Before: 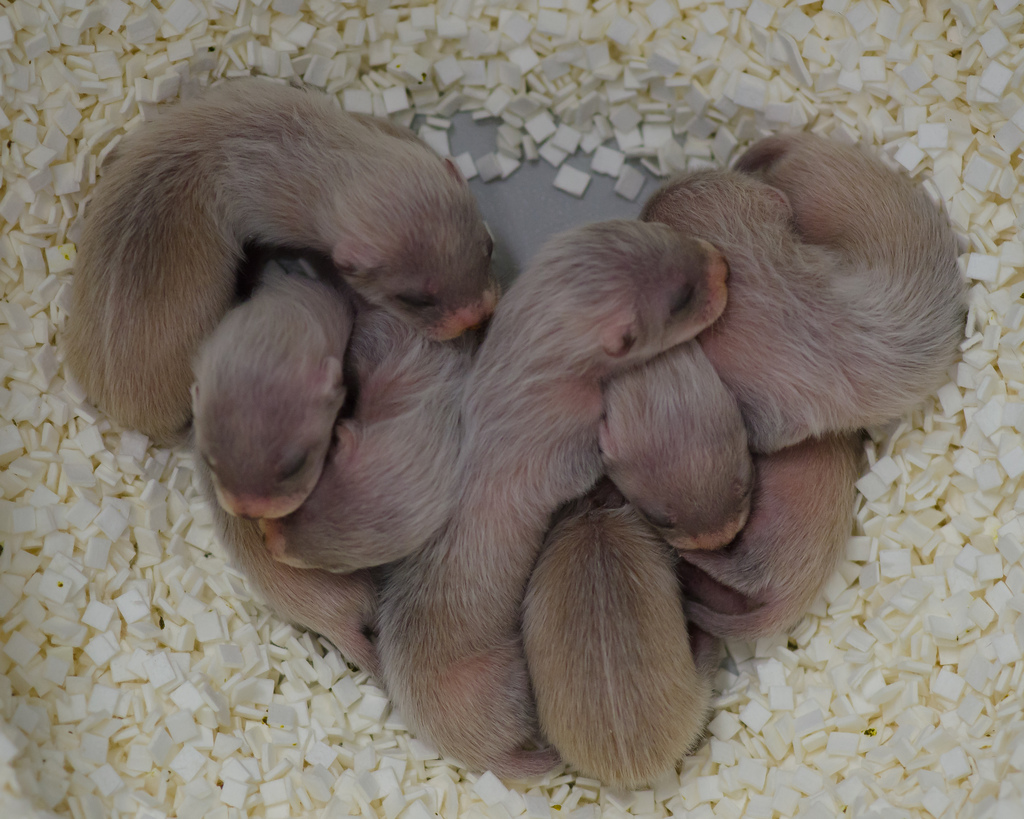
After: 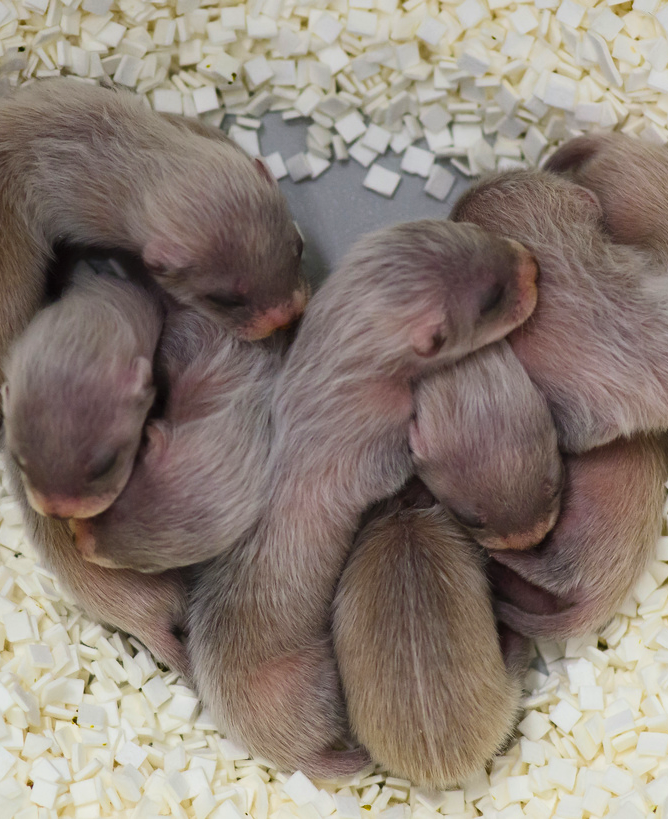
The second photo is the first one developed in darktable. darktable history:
crop and rotate: left 18.601%, right 16.132%
contrast brightness saturation: contrast 0.203, brightness 0.157, saturation 0.225
tone equalizer: -8 EV -0.388 EV, -7 EV -0.398 EV, -6 EV -0.338 EV, -5 EV -0.205 EV, -3 EV 0.21 EV, -2 EV 0.331 EV, -1 EV 0.407 EV, +0 EV 0.44 EV, edges refinement/feathering 500, mask exposure compensation -1.57 EV, preserve details no
